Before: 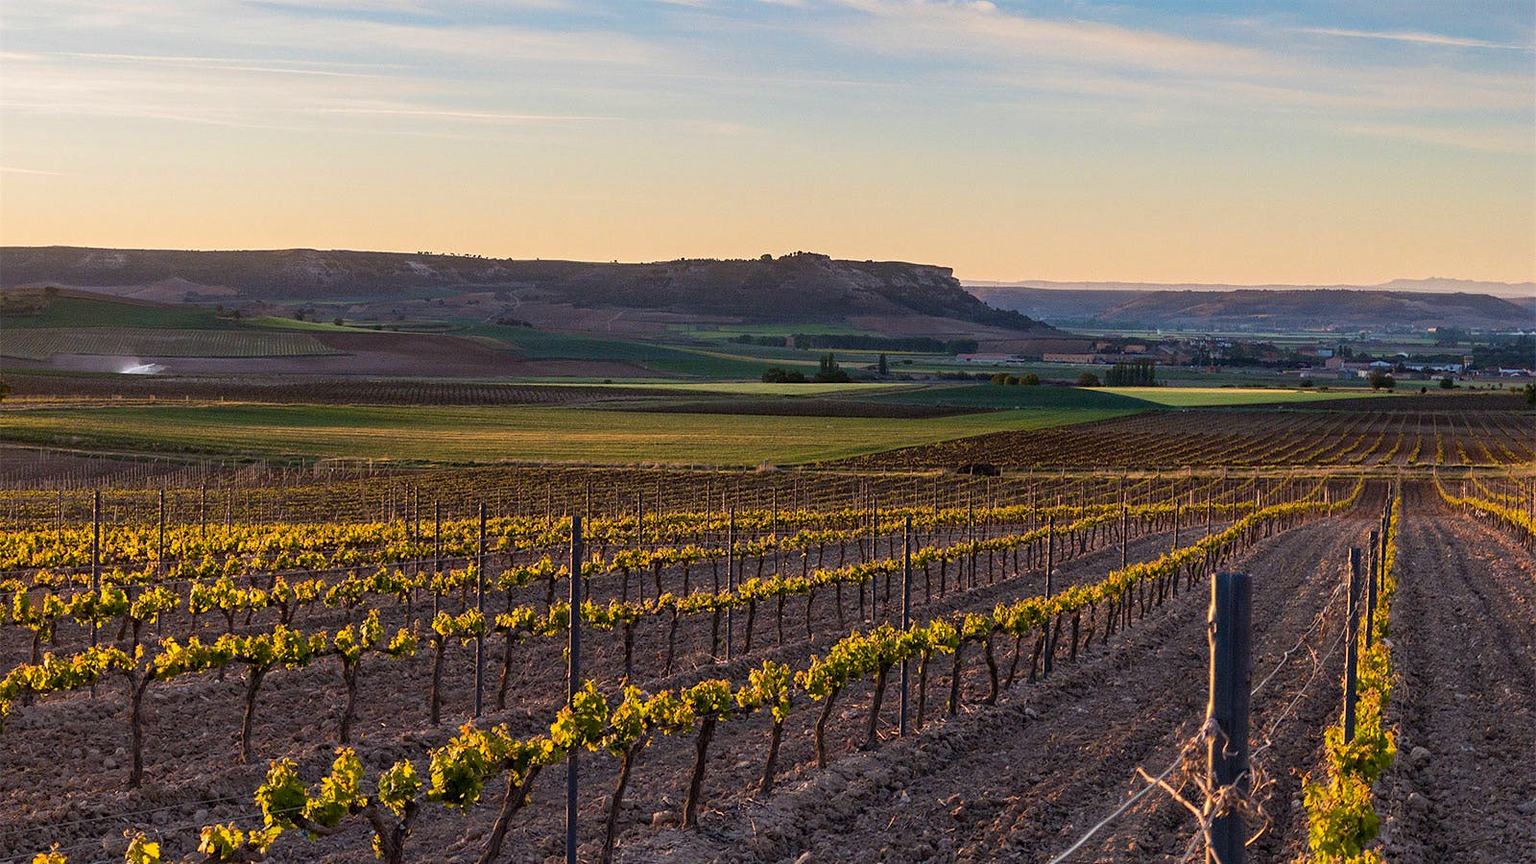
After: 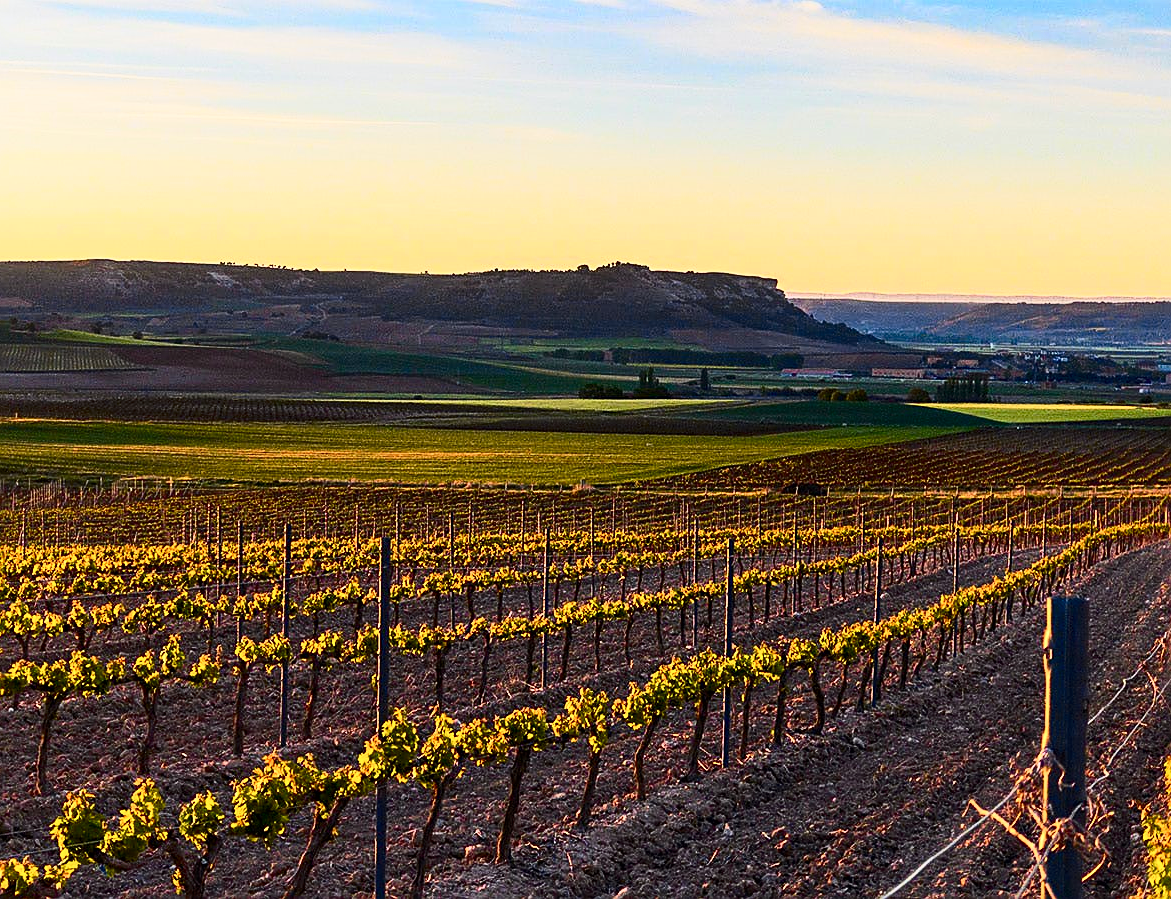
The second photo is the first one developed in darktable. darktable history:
crop: left 13.443%, right 13.31%
sharpen: on, module defaults
tone curve: curves: ch0 [(0, 0) (0.187, 0.12) (0.384, 0.363) (0.577, 0.681) (0.735, 0.881) (0.864, 0.959) (1, 0.987)]; ch1 [(0, 0) (0.402, 0.36) (0.476, 0.466) (0.501, 0.501) (0.518, 0.514) (0.564, 0.614) (0.614, 0.664) (0.741, 0.829) (1, 1)]; ch2 [(0, 0) (0.429, 0.387) (0.483, 0.481) (0.503, 0.501) (0.522, 0.533) (0.564, 0.605) (0.615, 0.697) (0.702, 0.774) (1, 0.895)], color space Lab, independent channels
